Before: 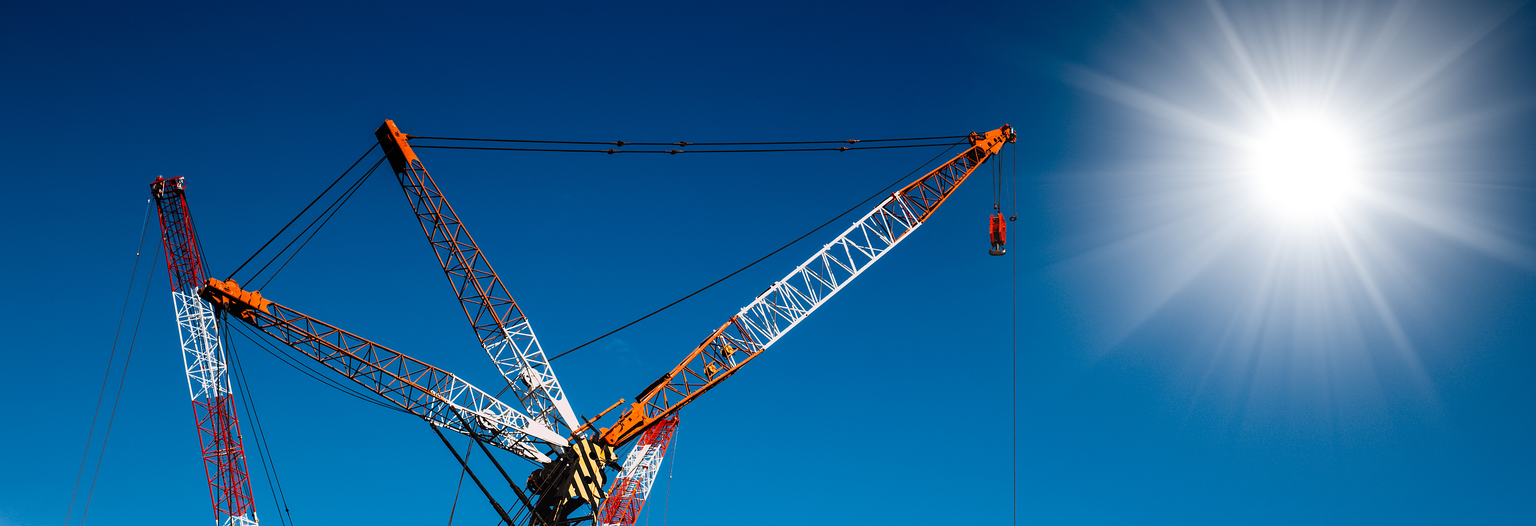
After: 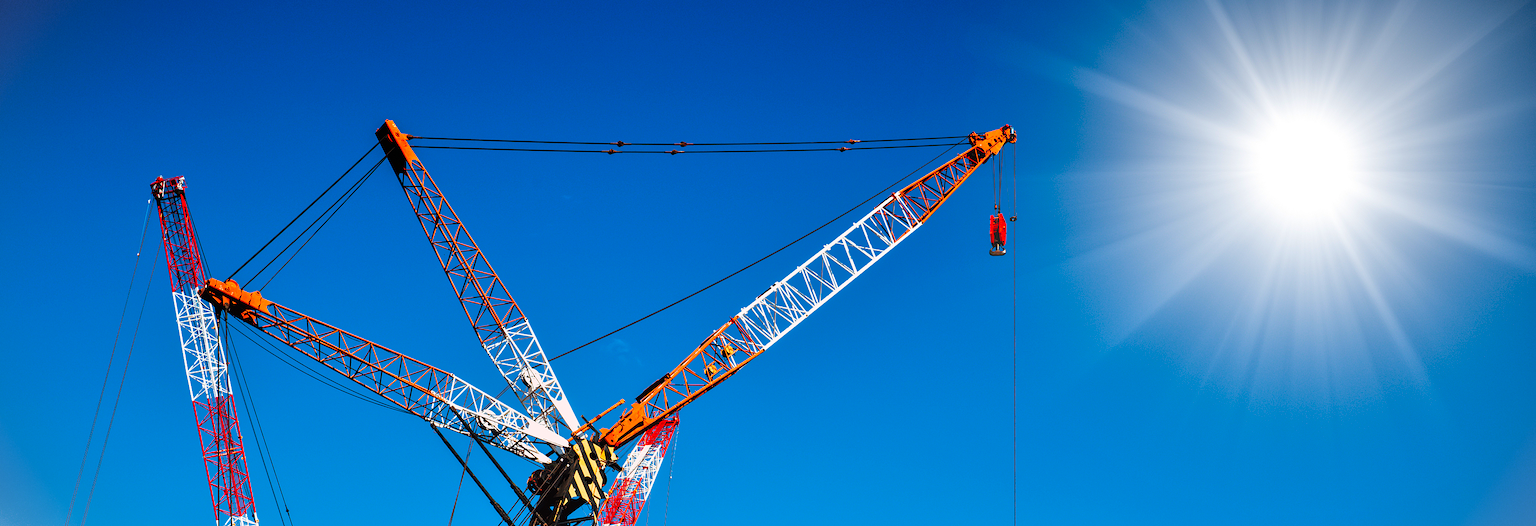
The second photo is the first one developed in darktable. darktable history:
contrast brightness saturation: contrast 0.04, saturation 0.16
tone equalizer: -7 EV 0.15 EV, -6 EV 0.6 EV, -5 EV 1.15 EV, -4 EV 1.33 EV, -3 EV 1.15 EV, -2 EV 0.6 EV, -1 EV 0.15 EV, mask exposure compensation -0.5 EV
velvia: on, module defaults
levels: mode automatic, black 0.023%, white 99.97%, levels [0.062, 0.494, 0.925]
vignetting: fall-off start 91%, fall-off radius 39.39%, brightness -0.182, saturation -0.3, width/height ratio 1.219, shape 1.3, dithering 8-bit output, unbound false
